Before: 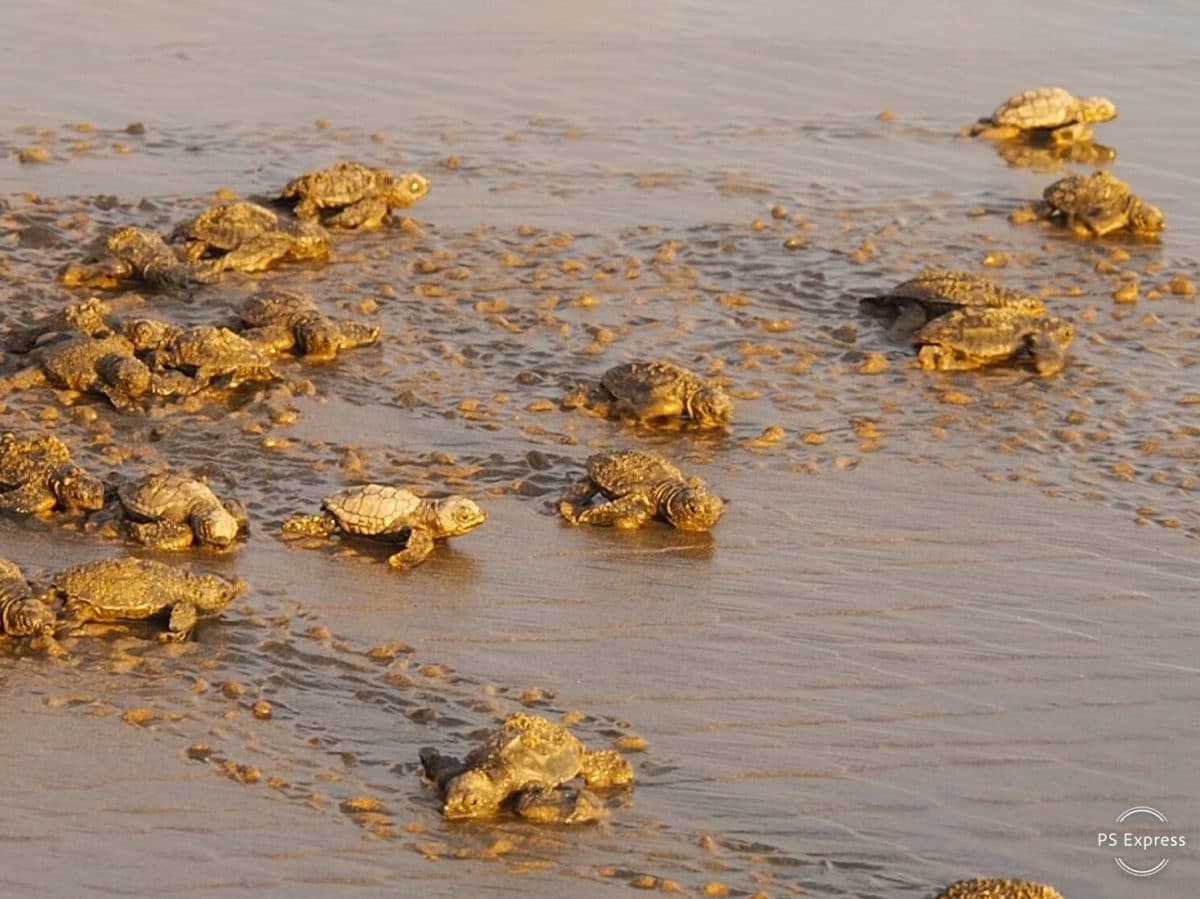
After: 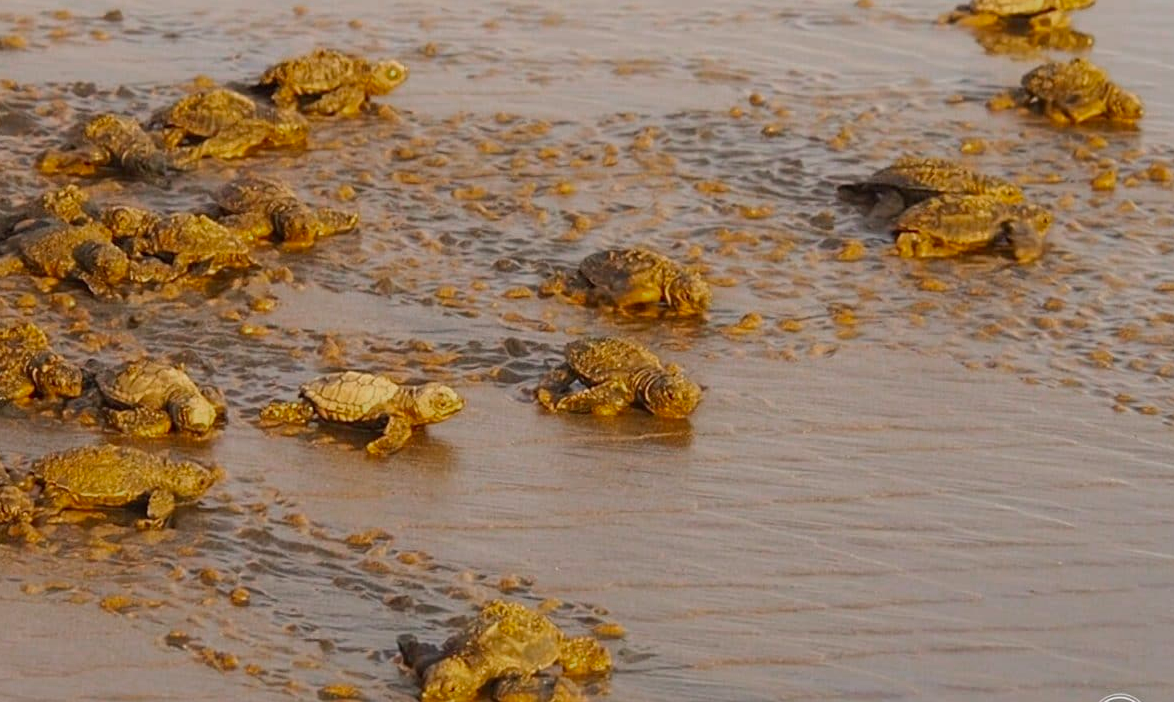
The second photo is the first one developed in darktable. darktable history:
color zones: curves: ch0 [(0, 0.48) (0.209, 0.398) (0.305, 0.332) (0.429, 0.493) (0.571, 0.5) (0.714, 0.5) (0.857, 0.5) (1, 0.48)]; ch1 [(0, 0.633) (0.143, 0.586) (0.286, 0.489) (0.429, 0.448) (0.571, 0.31) (0.714, 0.335) (0.857, 0.492) (1, 0.633)]; ch2 [(0, 0.448) (0.143, 0.498) (0.286, 0.5) (0.429, 0.5) (0.571, 0.5) (0.714, 0.5) (0.857, 0.5) (1, 0.448)]
crop and rotate: left 1.902%, top 12.683%, right 0.195%, bottom 9.173%
